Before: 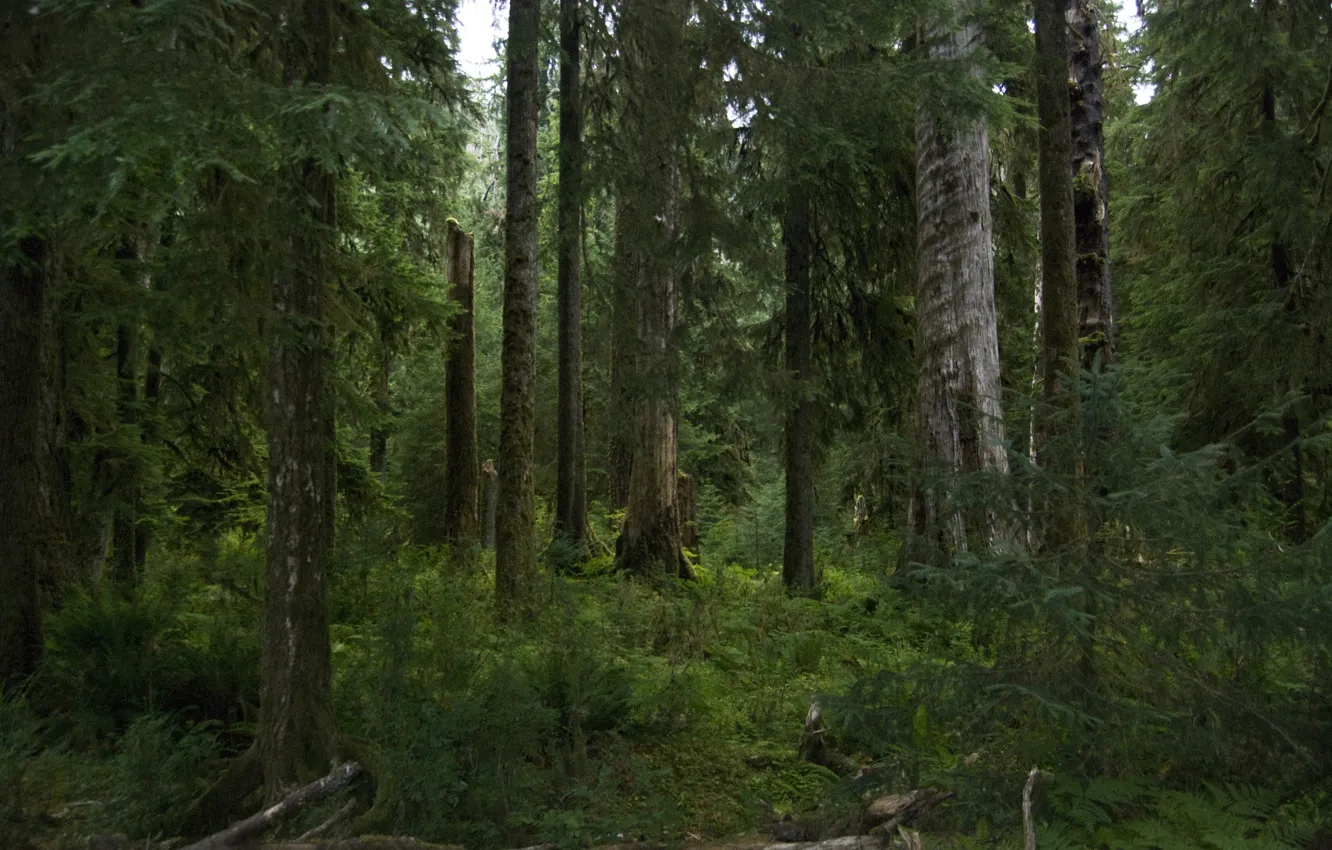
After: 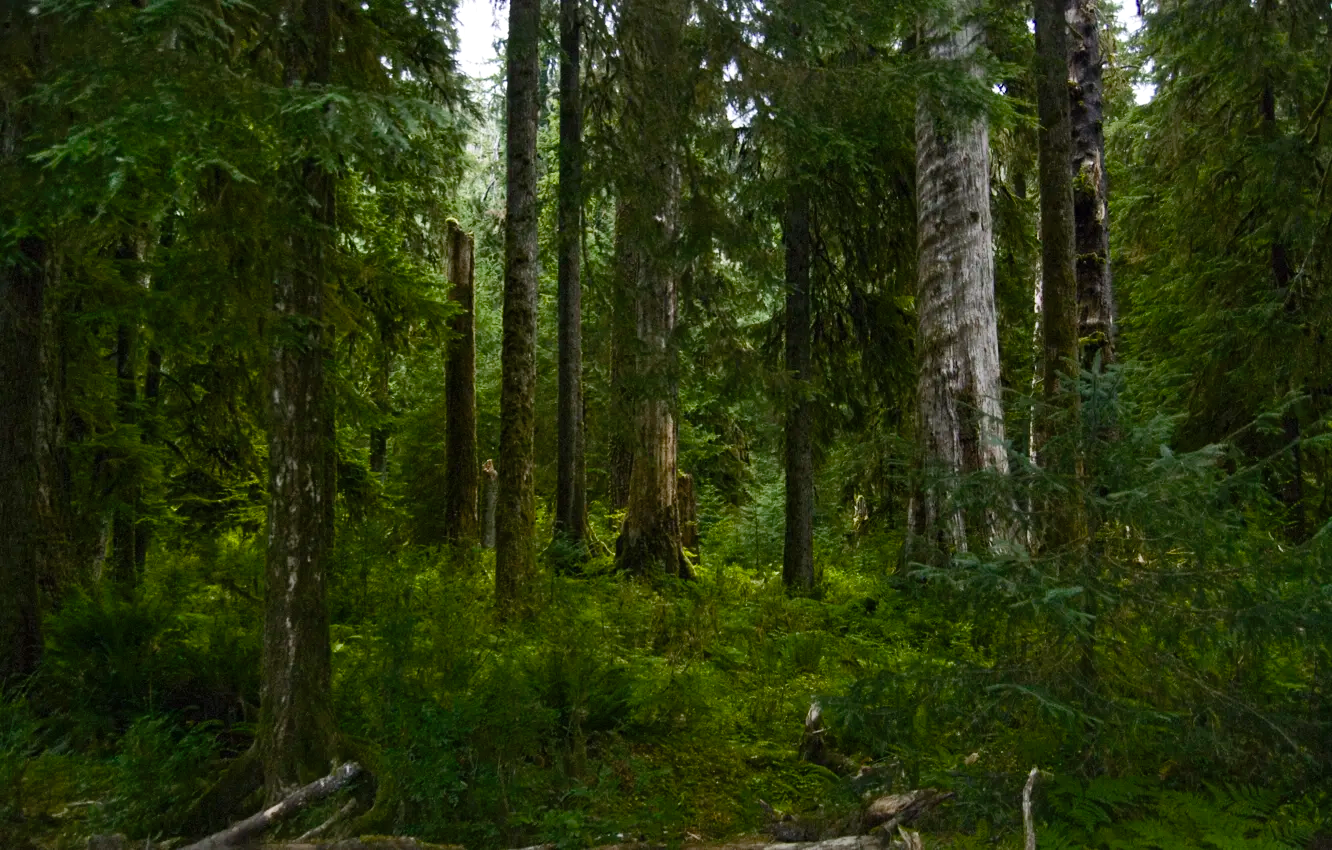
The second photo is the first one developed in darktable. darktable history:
shadows and highlights: shadows 43.85, white point adjustment -1.59, soften with gaussian
color balance rgb: shadows lift › luminance -19.884%, highlights gain › luminance 9.492%, perceptual saturation grading › global saturation 20%, perceptual saturation grading › highlights -24.934%, perceptual saturation grading › shadows 24.591%, global vibrance 10.159%, saturation formula JzAzBz (2021)
